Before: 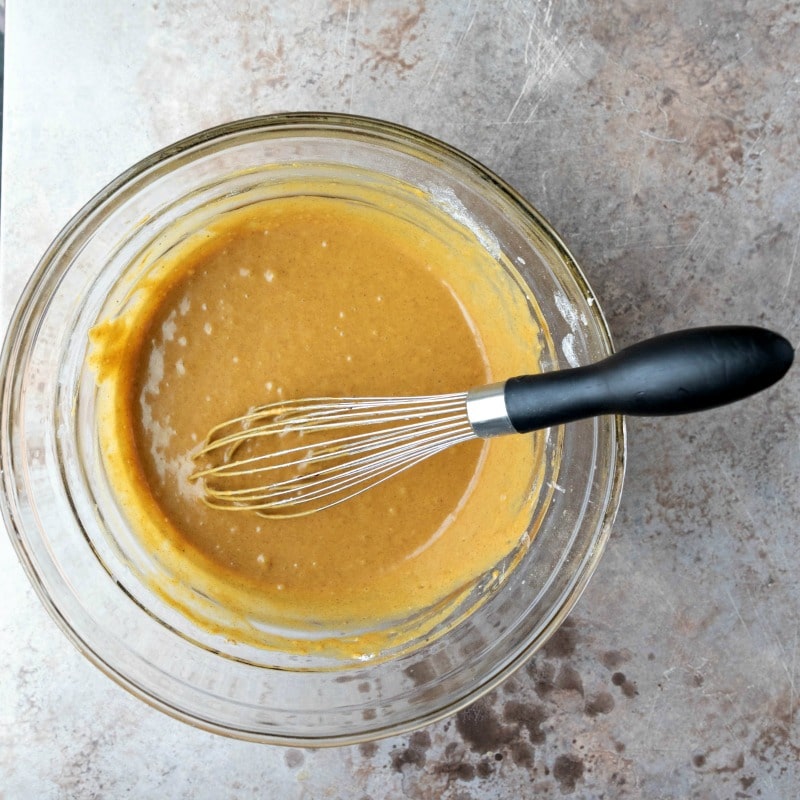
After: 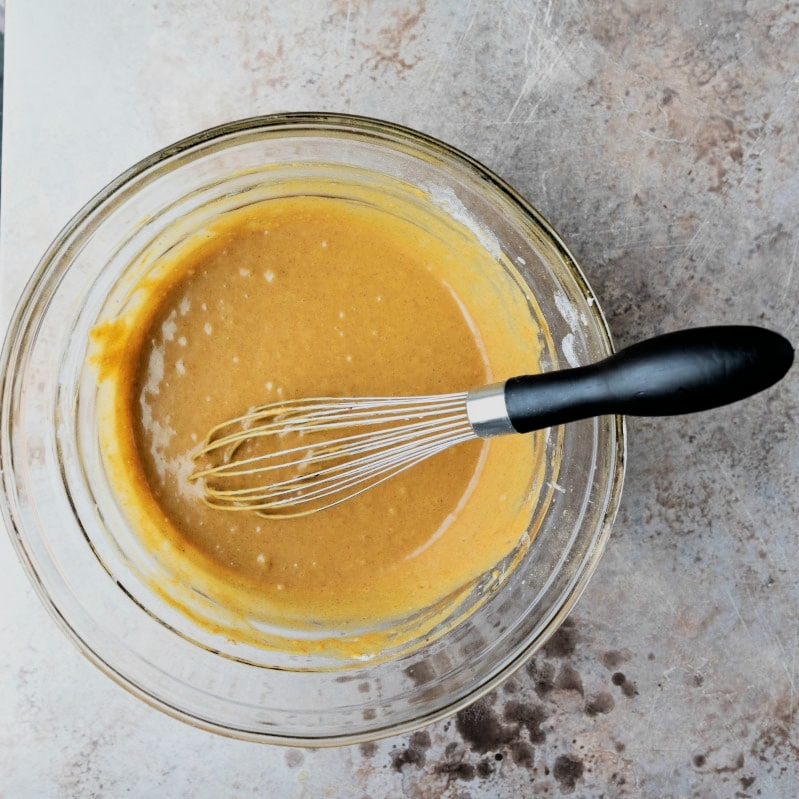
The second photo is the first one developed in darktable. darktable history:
filmic rgb: black relative exposure -7.49 EV, white relative exposure 4.99 EV, hardness 3.35, contrast 1.297
crop: left 0.001%
